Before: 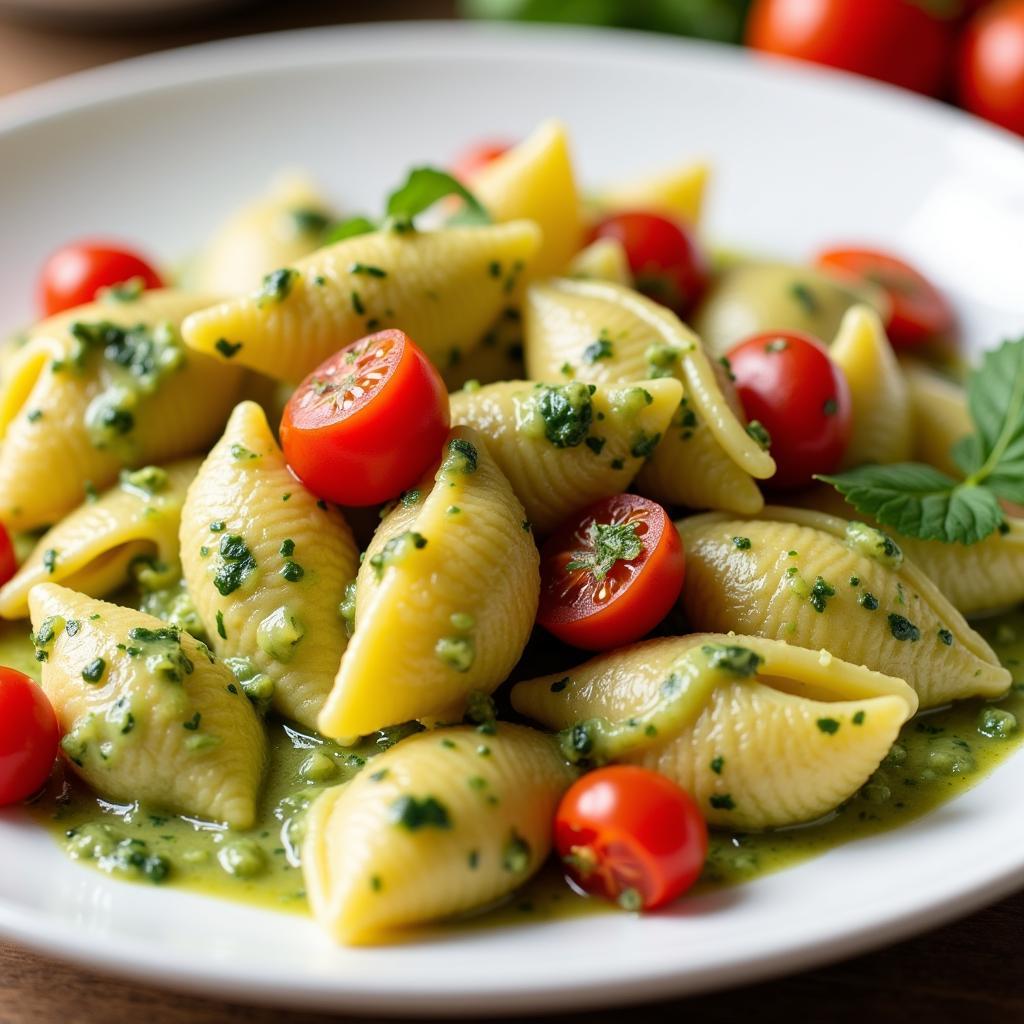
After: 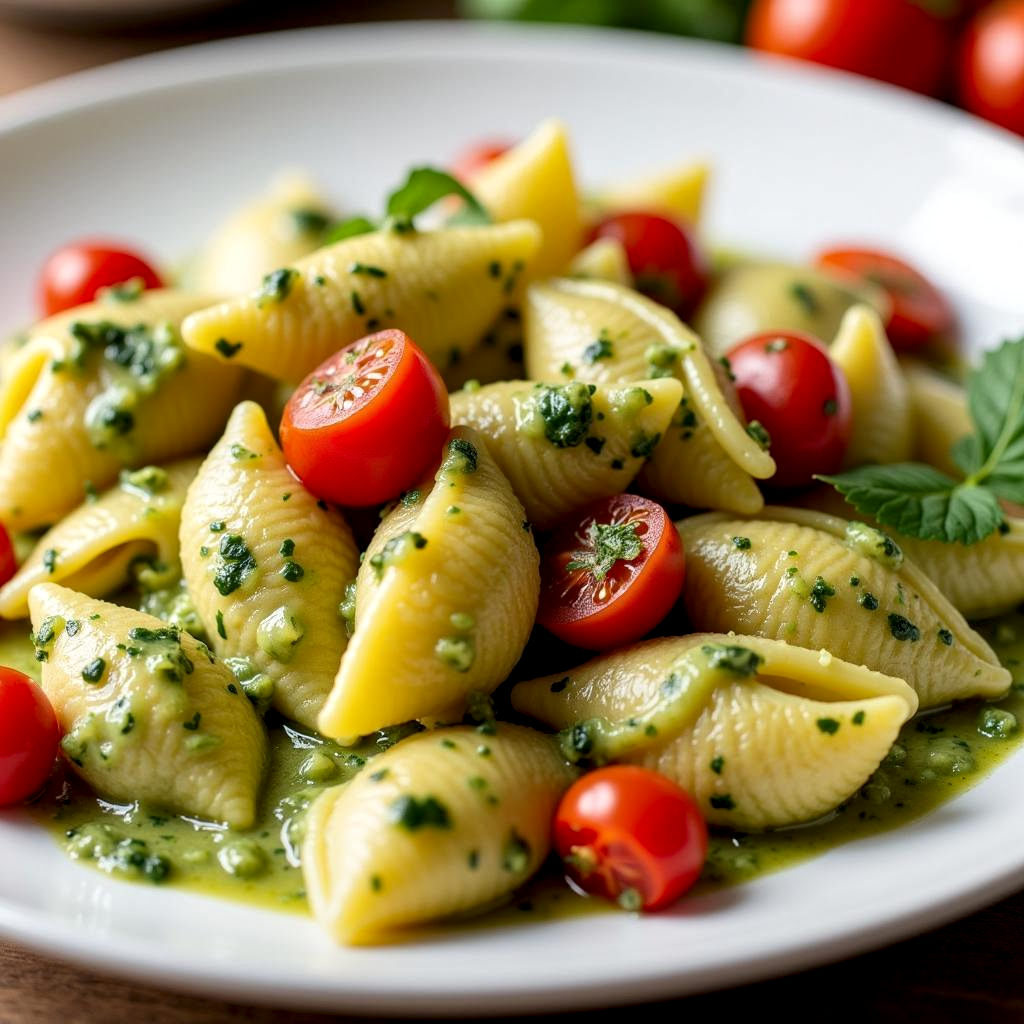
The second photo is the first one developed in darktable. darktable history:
local contrast: shadows 96%, midtone range 0.495
